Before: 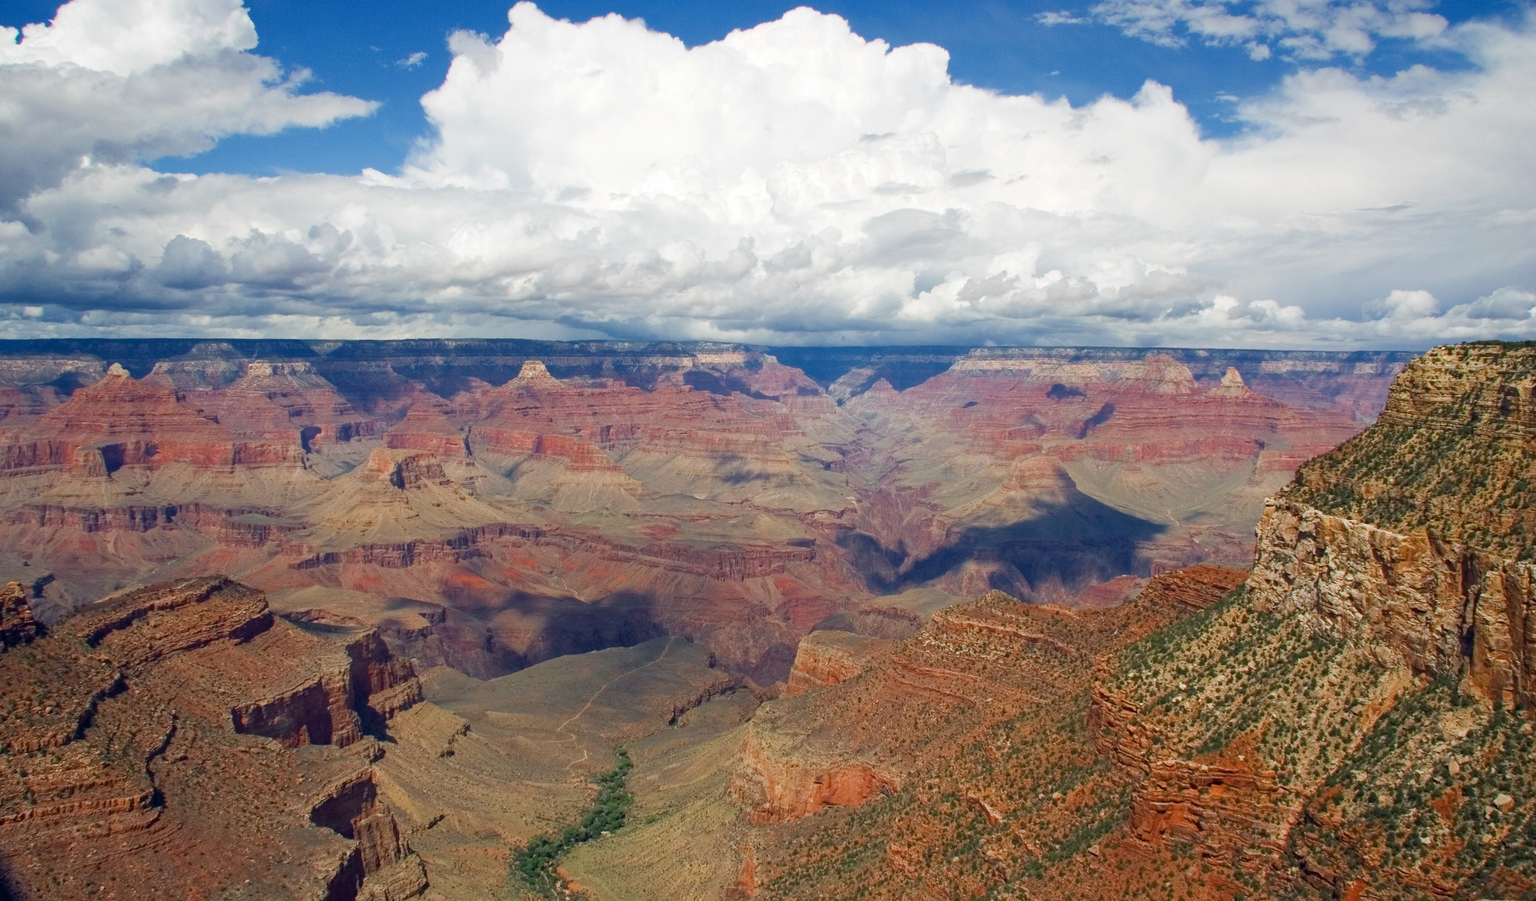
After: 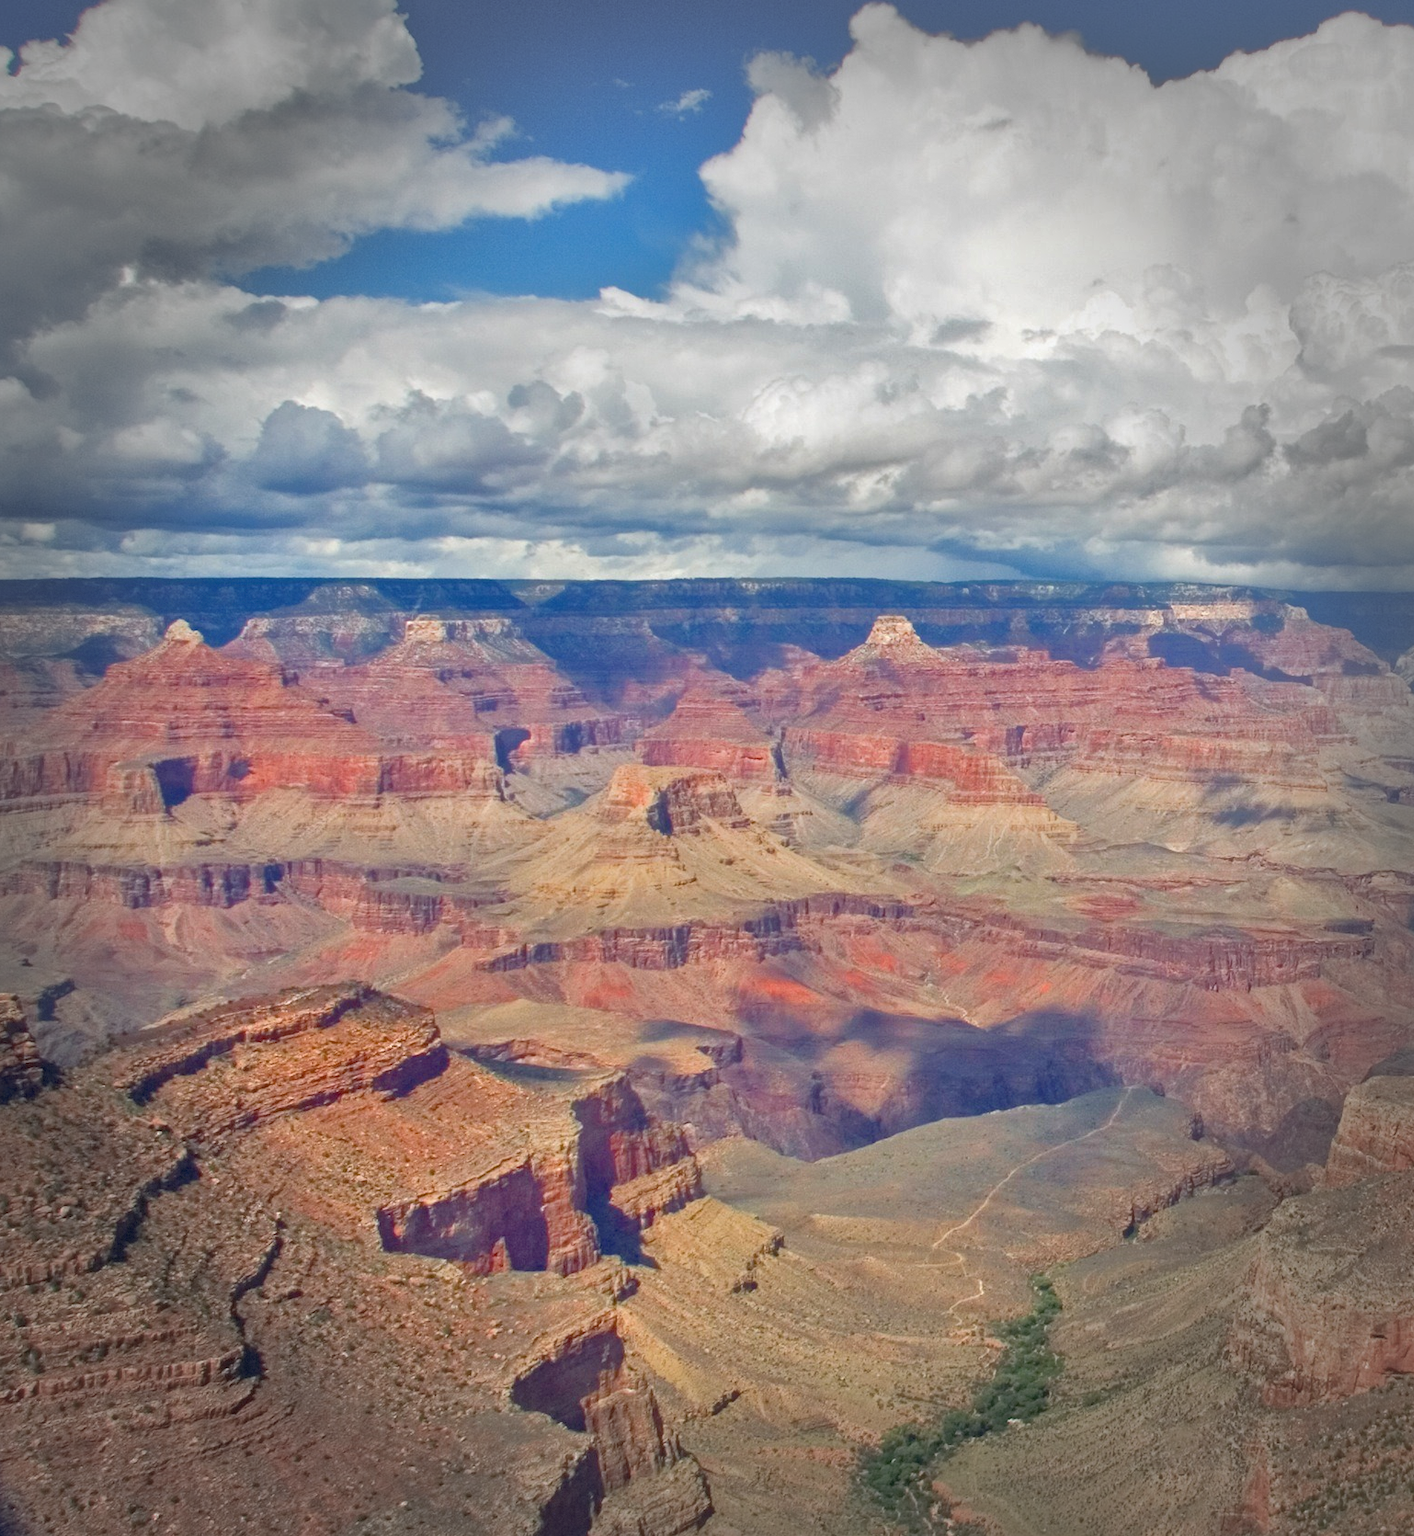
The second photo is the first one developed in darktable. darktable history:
tone equalizer: -8 EV 1.97 EV, -7 EV 1.99 EV, -6 EV 2 EV, -5 EV 1.97 EV, -4 EV 2 EV, -3 EV 1.49 EV, -2 EV 0.977 EV, -1 EV 0.49 EV
shadows and highlights: highlights -59.81
vignetting: fall-off start 66.51%, fall-off radius 39.57%, automatic ratio true, width/height ratio 0.673, dithering 8-bit output
crop: left 0.724%, right 45.233%, bottom 0.082%
